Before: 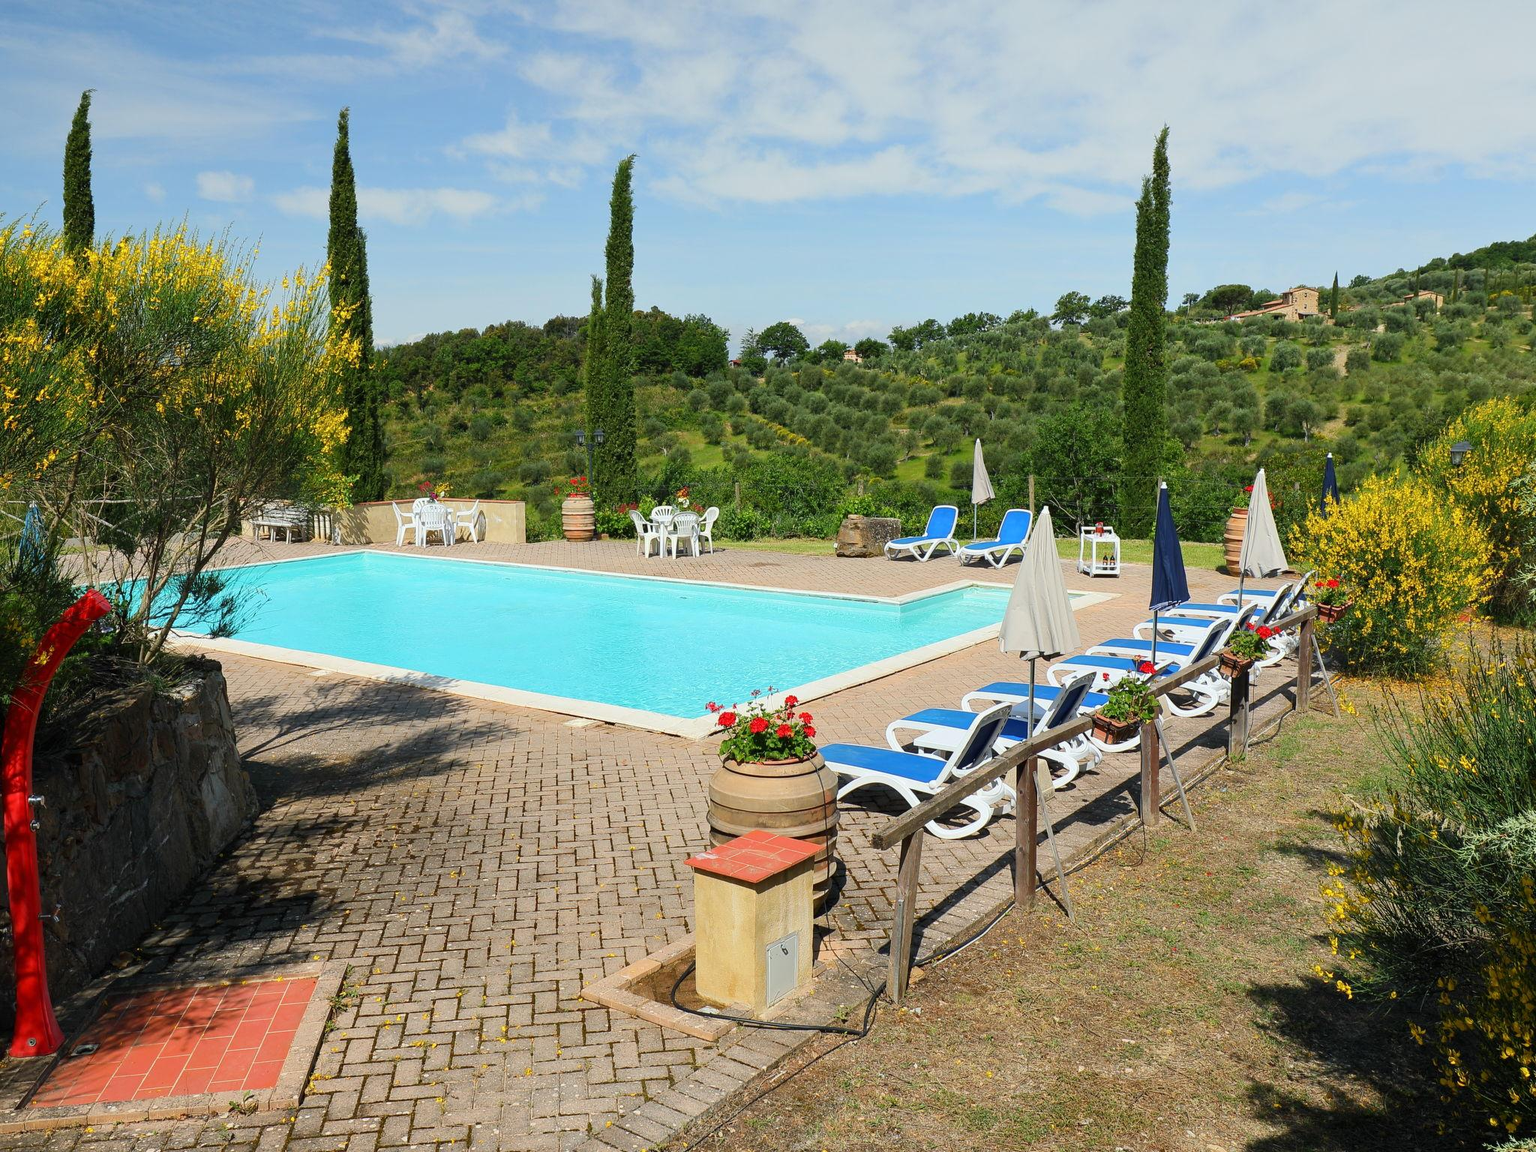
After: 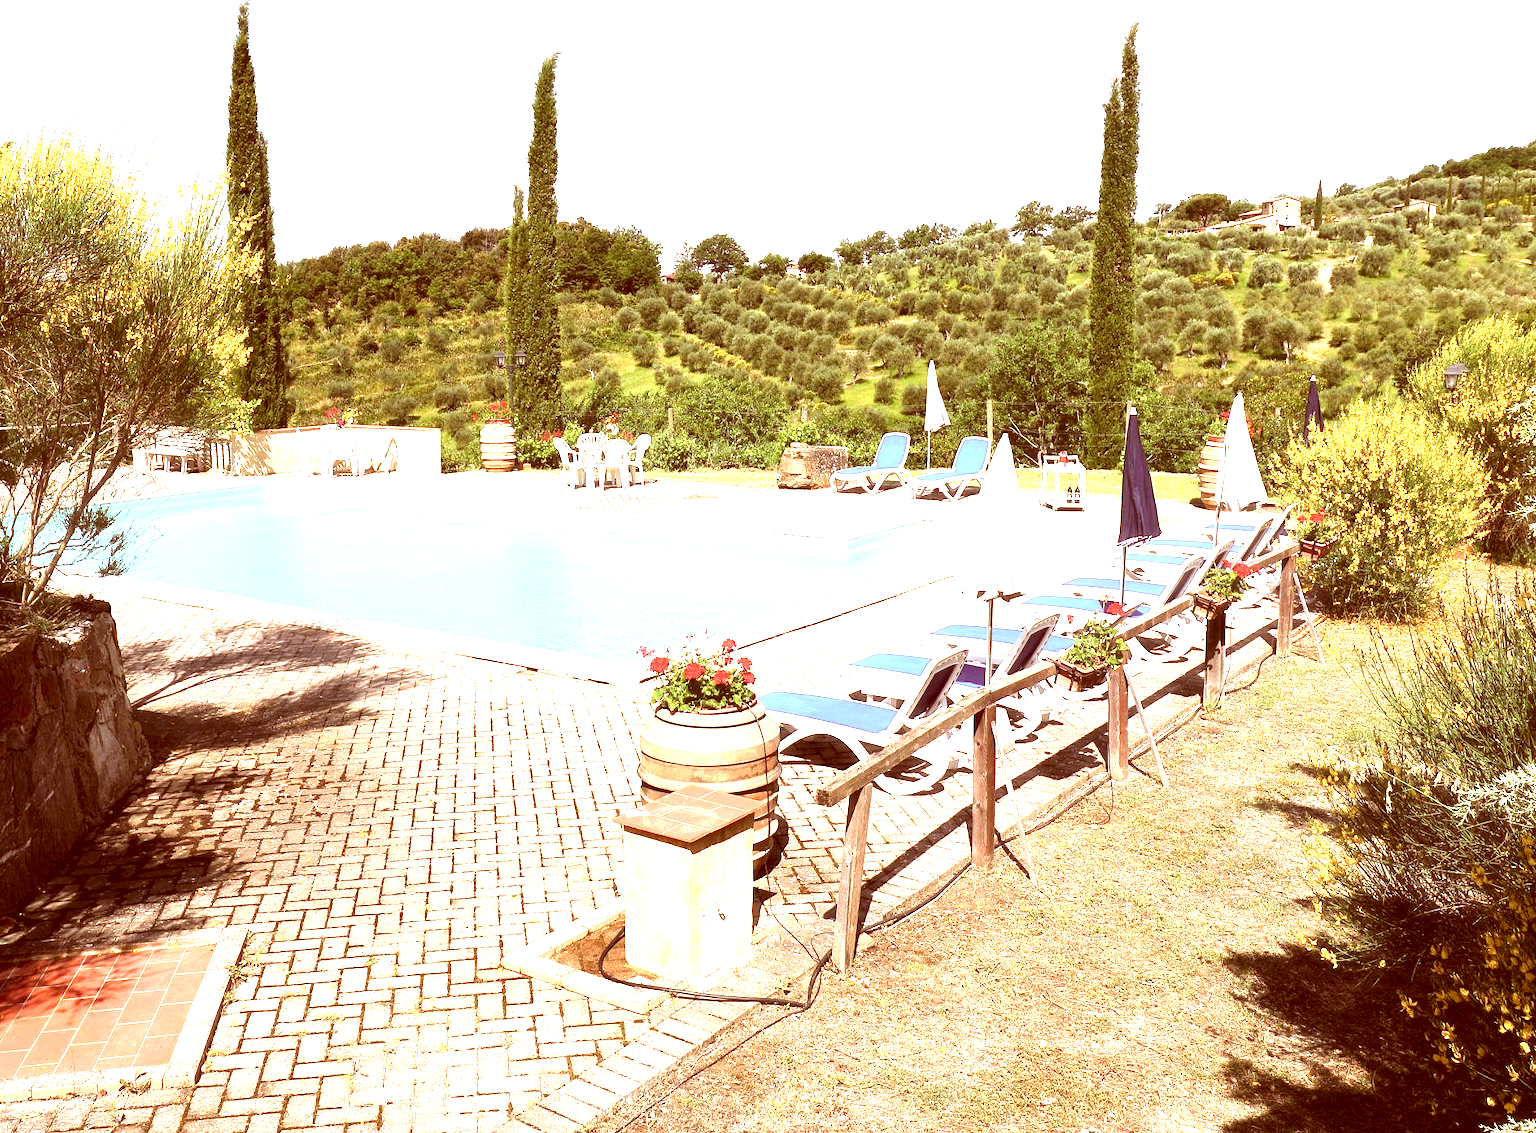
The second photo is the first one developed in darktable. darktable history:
crop and rotate: left 7.782%, top 9.274%
haze removal: strength -0.046, compatibility mode true, adaptive false
tone equalizer: -8 EV -0.408 EV, -7 EV -0.364 EV, -6 EV -0.317 EV, -5 EV -0.201 EV, -3 EV 0.231 EV, -2 EV 0.354 EV, -1 EV 0.397 EV, +0 EV 0.428 EV, edges refinement/feathering 500, mask exposure compensation -1.57 EV, preserve details no
color correction: highlights a* 9.48, highlights b* 8.95, shadows a* 39.95, shadows b* 39.41, saturation 0.783
exposure: black level correction 0.001, exposure 1.399 EV, compensate exposure bias true, compensate highlight preservation false
